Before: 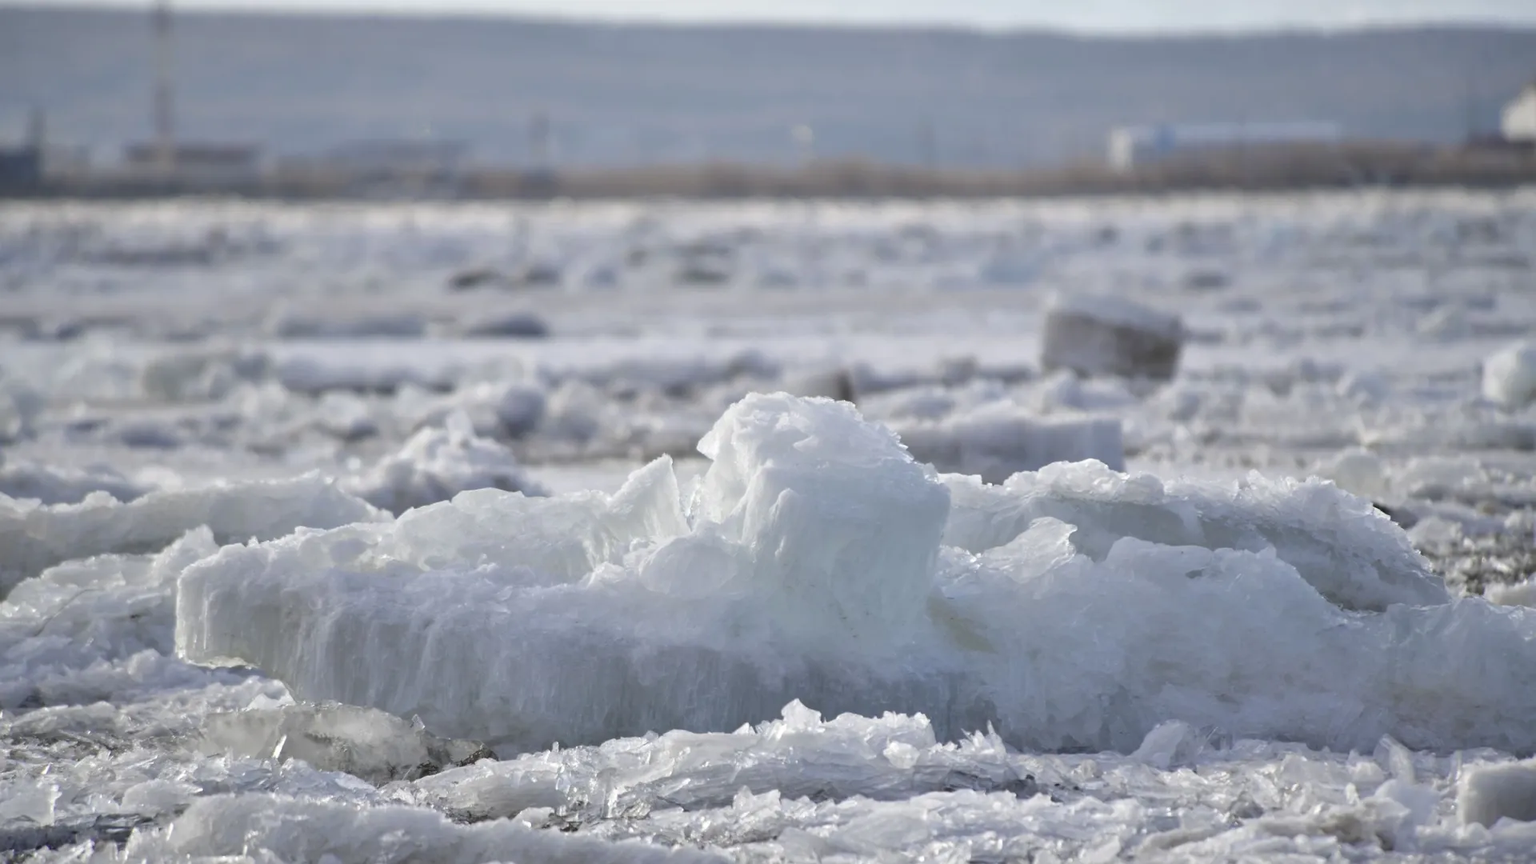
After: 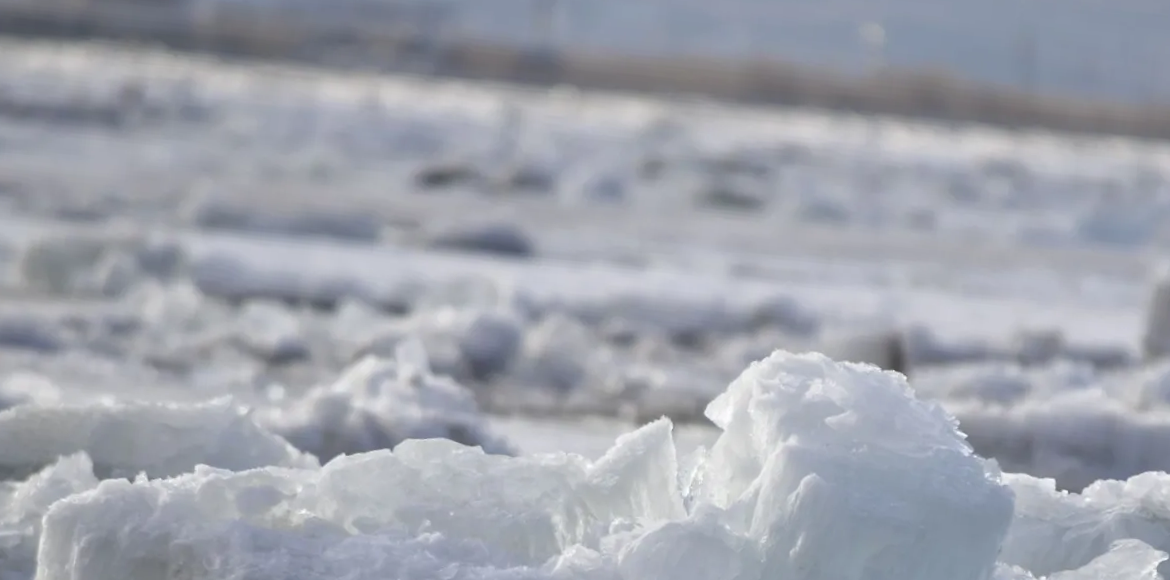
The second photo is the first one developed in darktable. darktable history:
crop and rotate: angle -5.3°, left 2.023%, top 6.977%, right 27.255%, bottom 30.678%
